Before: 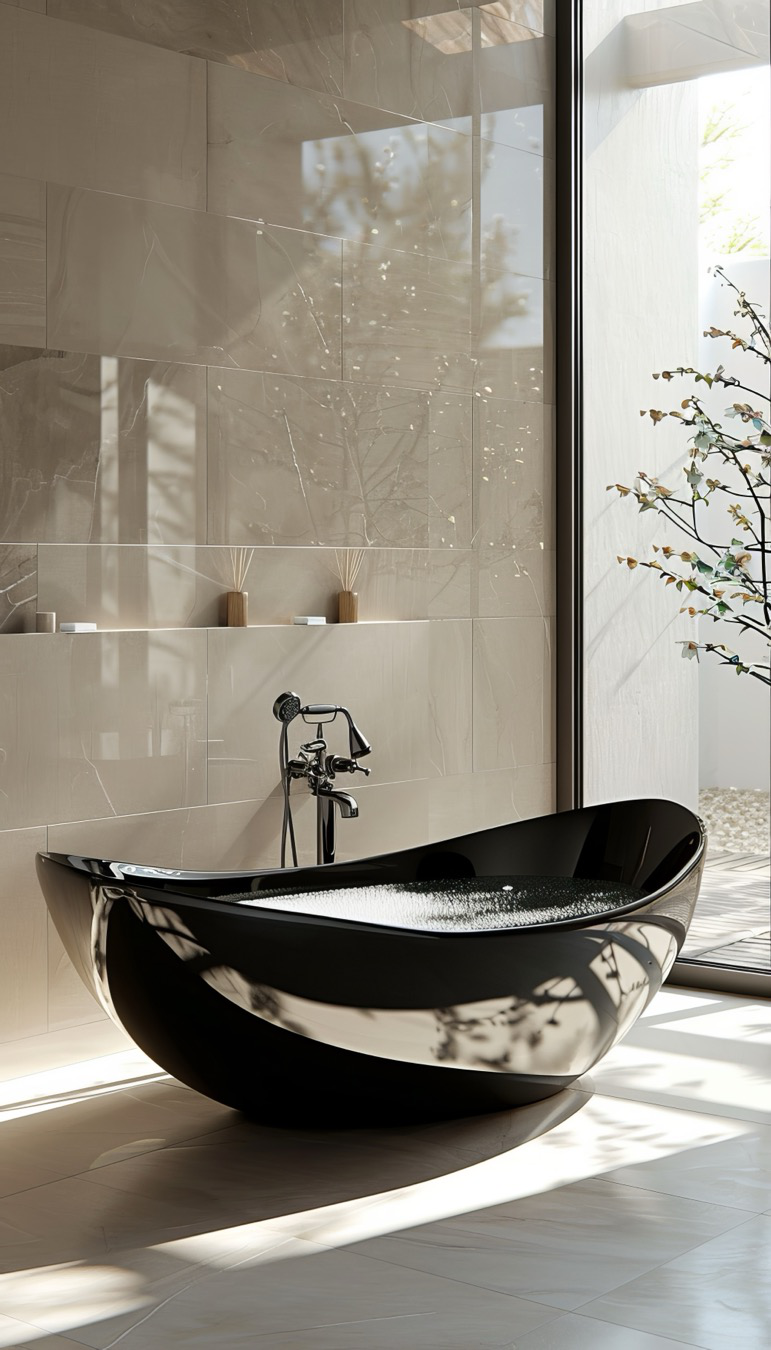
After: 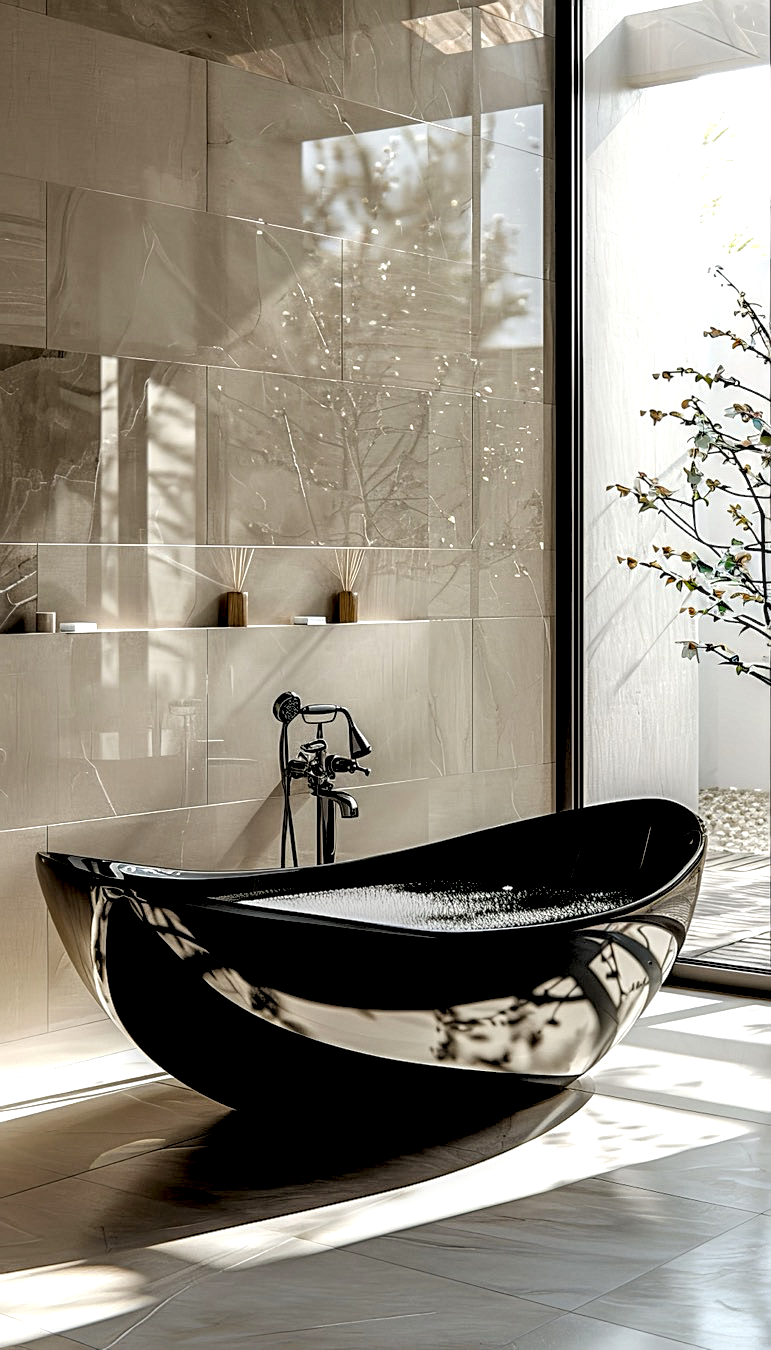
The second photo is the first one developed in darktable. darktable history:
sharpen: radius 2.167, amount 0.381, threshold 0
rgb levels: levels [[0.029, 0.461, 0.922], [0, 0.5, 1], [0, 0.5, 1]]
local contrast: highlights 19%, detail 186%
color balance rgb: perceptual saturation grading › global saturation 20%, perceptual saturation grading › highlights -25%, perceptual saturation grading › shadows 25%
